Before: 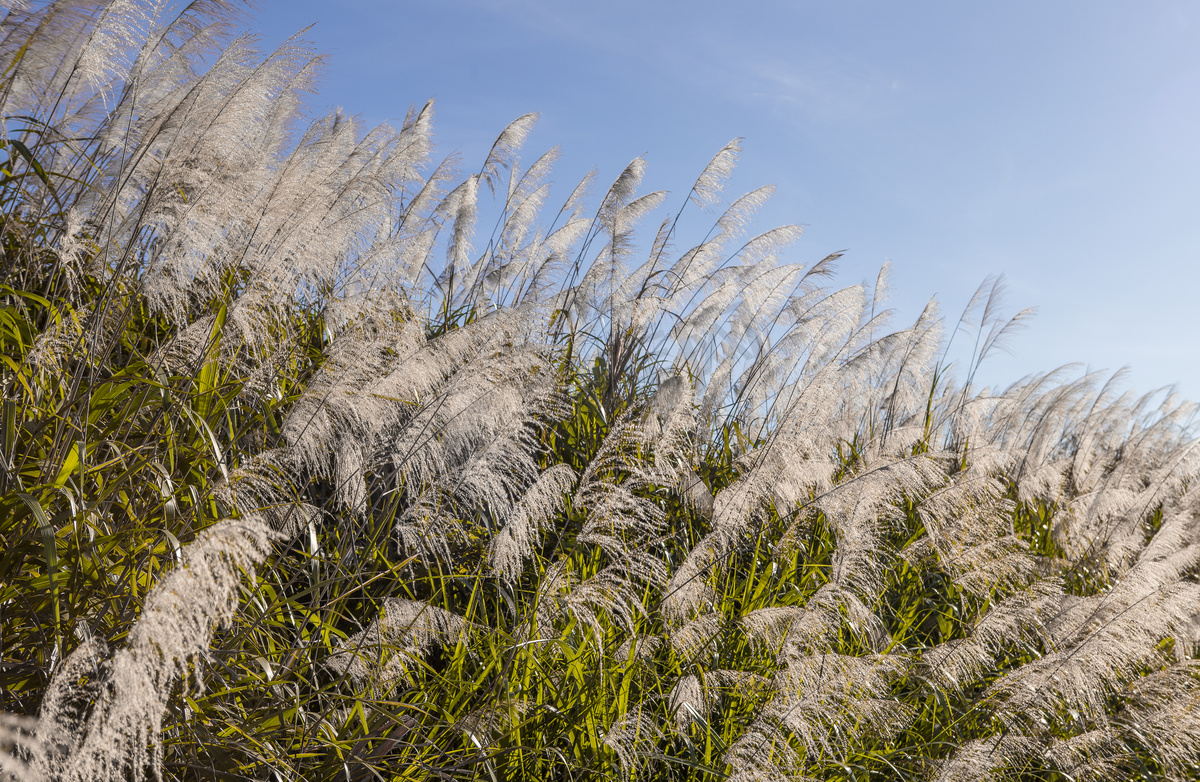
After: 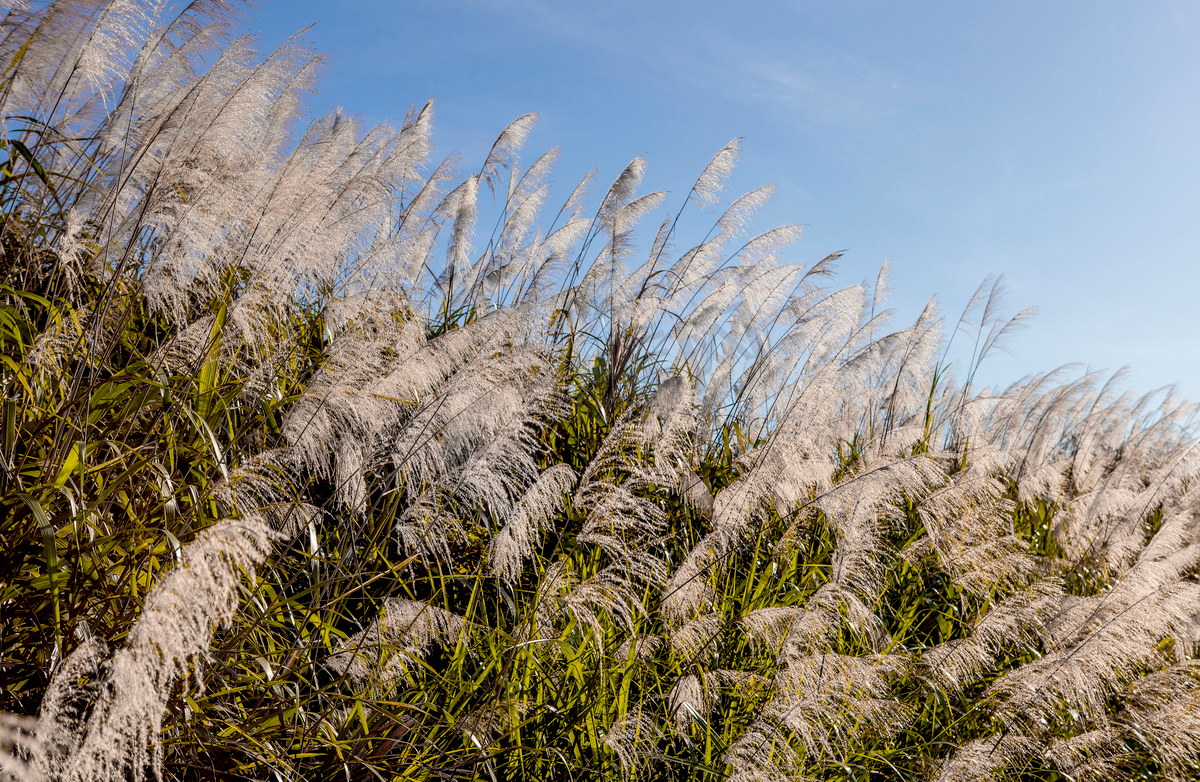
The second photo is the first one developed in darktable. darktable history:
rotate and perspective: automatic cropping original format, crop left 0, crop top 0
exposure: black level correction 0.016, exposure -0.009 EV, compensate highlight preservation false
